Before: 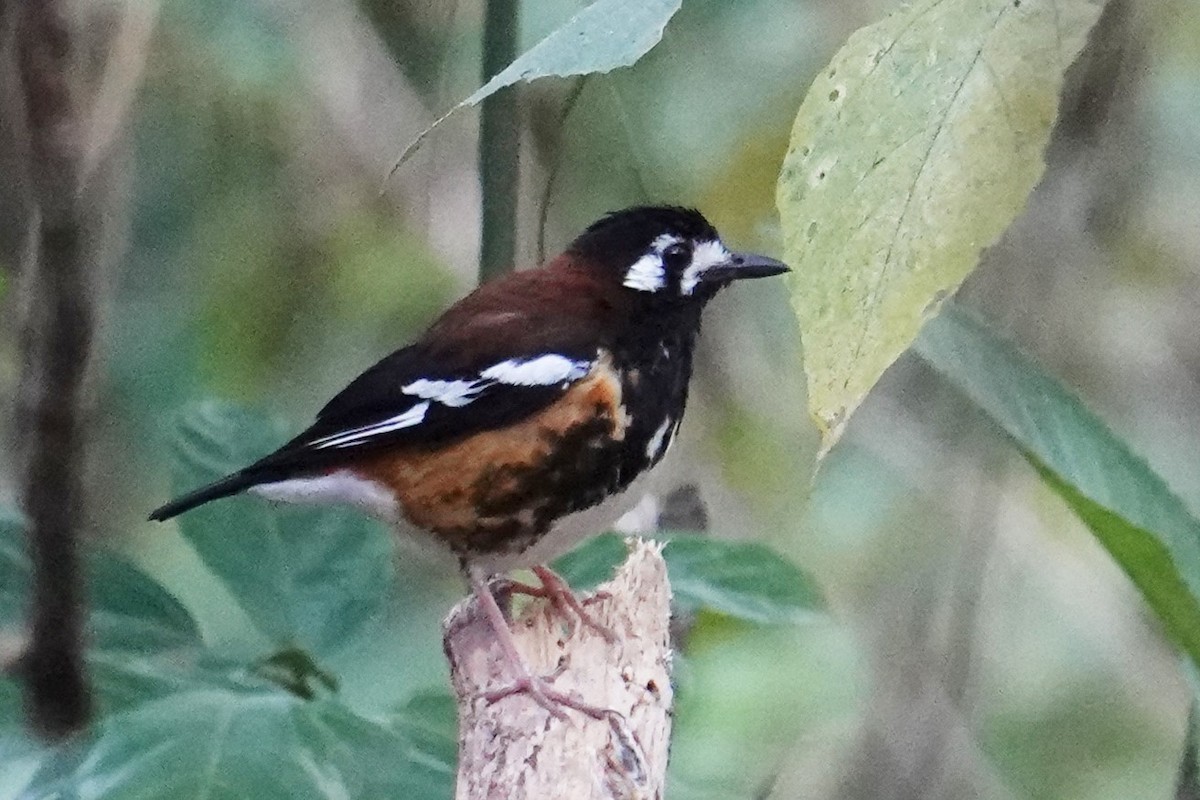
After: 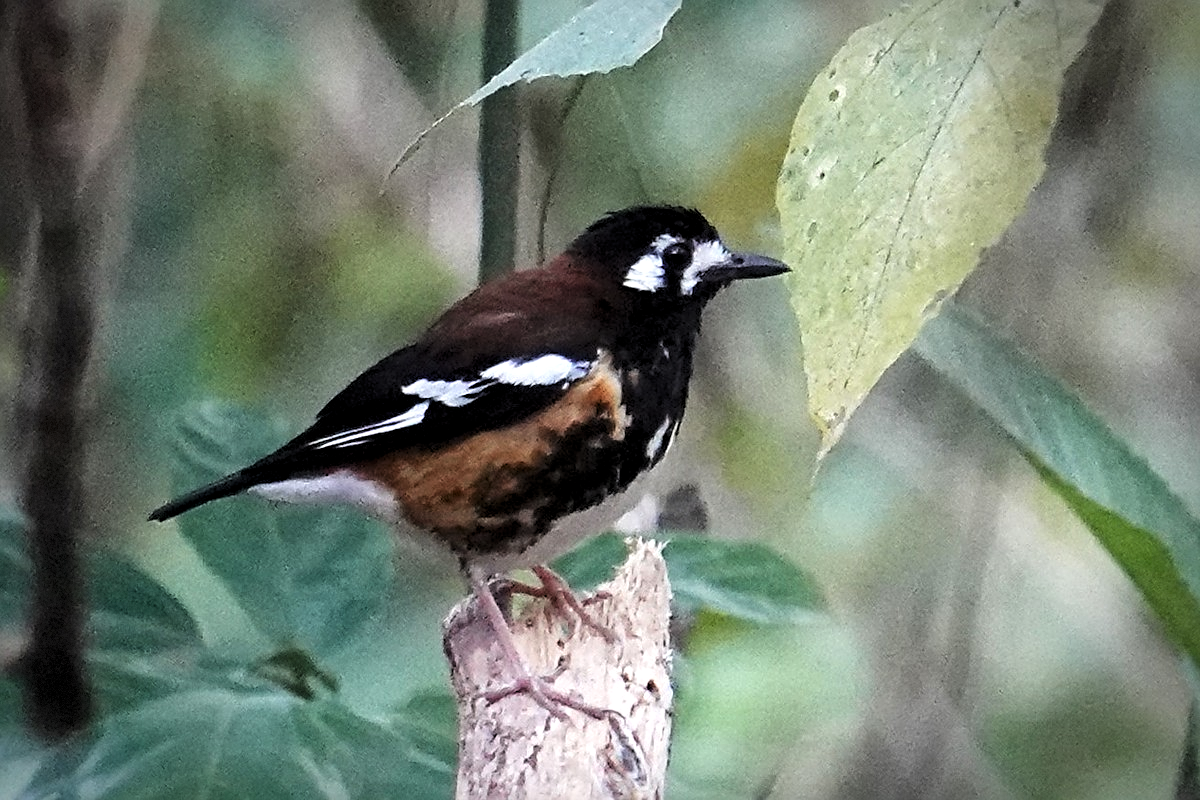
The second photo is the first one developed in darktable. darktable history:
levels: levels [0.052, 0.496, 0.908]
vignetting: saturation 0.038, automatic ratio true, dithering 8-bit output
exposure: compensate exposure bias true, compensate highlight preservation false
sharpen: on, module defaults
